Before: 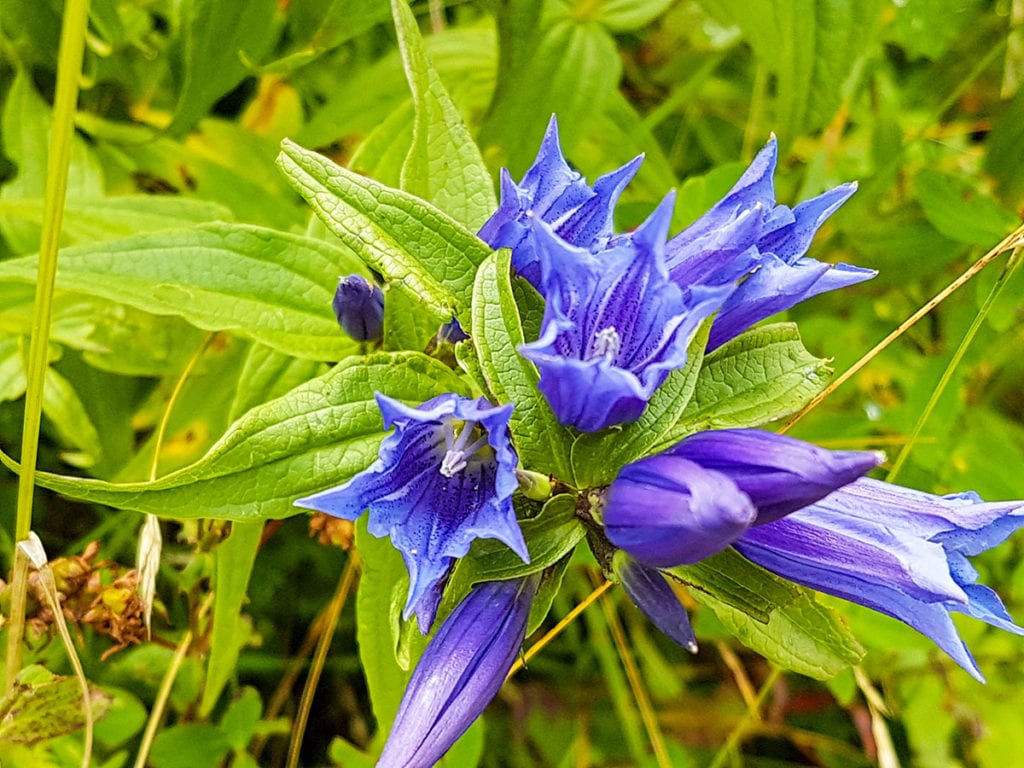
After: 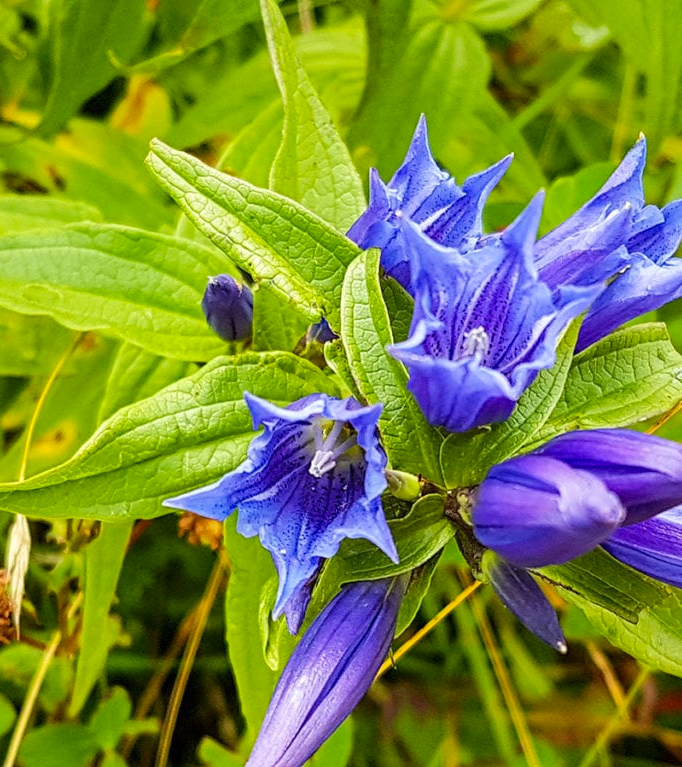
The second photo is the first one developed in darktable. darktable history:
tone equalizer: edges refinement/feathering 500, mask exposure compensation -1.57 EV, preserve details no
contrast brightness saturation: contrast 0.043, saturation 0.071
crop and rotate: left 12.802%, right 20.517%
